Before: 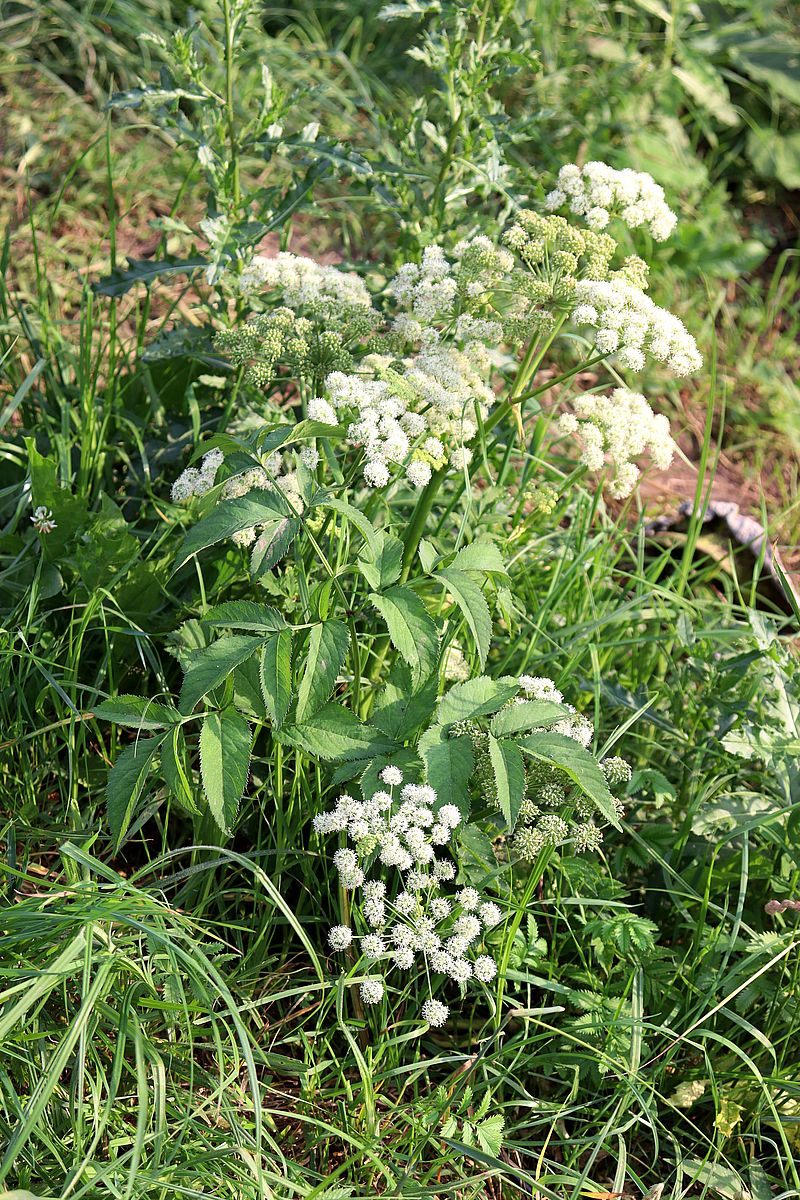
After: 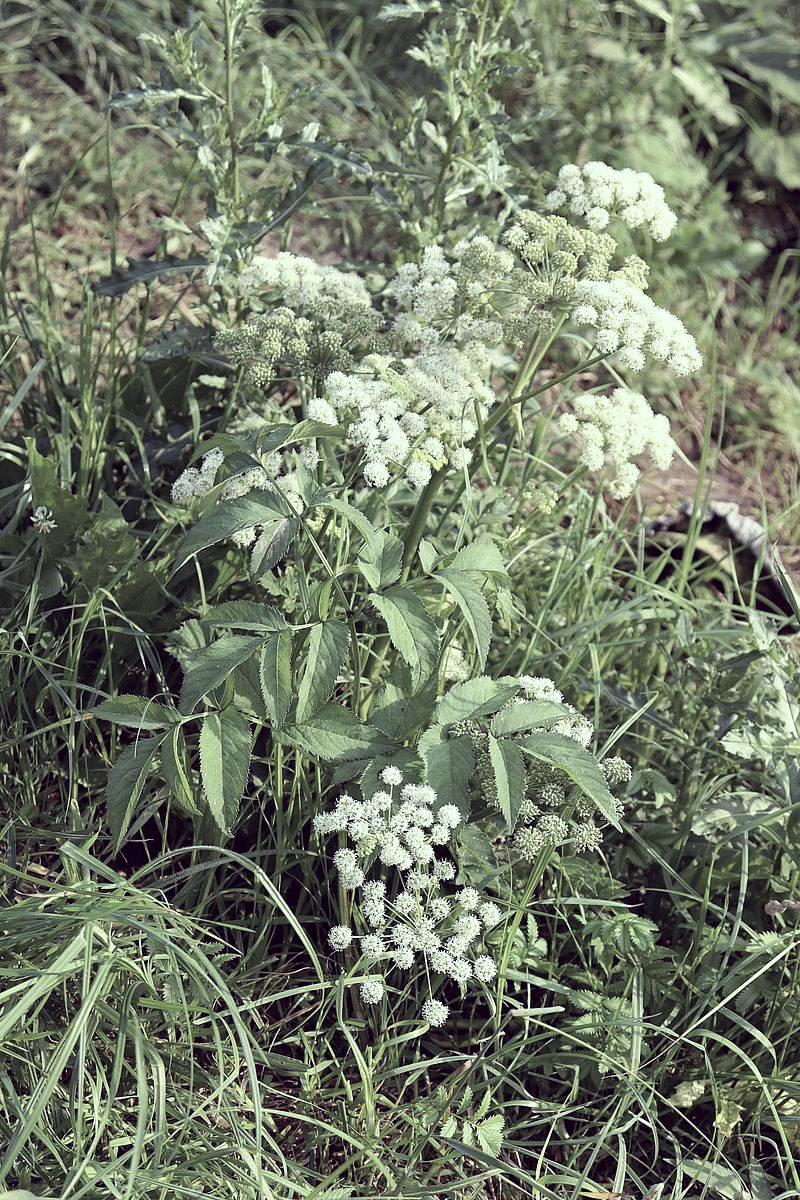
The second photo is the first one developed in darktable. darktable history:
white balance: red 0.984, blue 1.059
tone equalizer: on, module defaults
color correction: highlights a* -20.17, highlights b* 20.27, shadows a* 20.03, shadows b* -20.46, saturation 0.43
